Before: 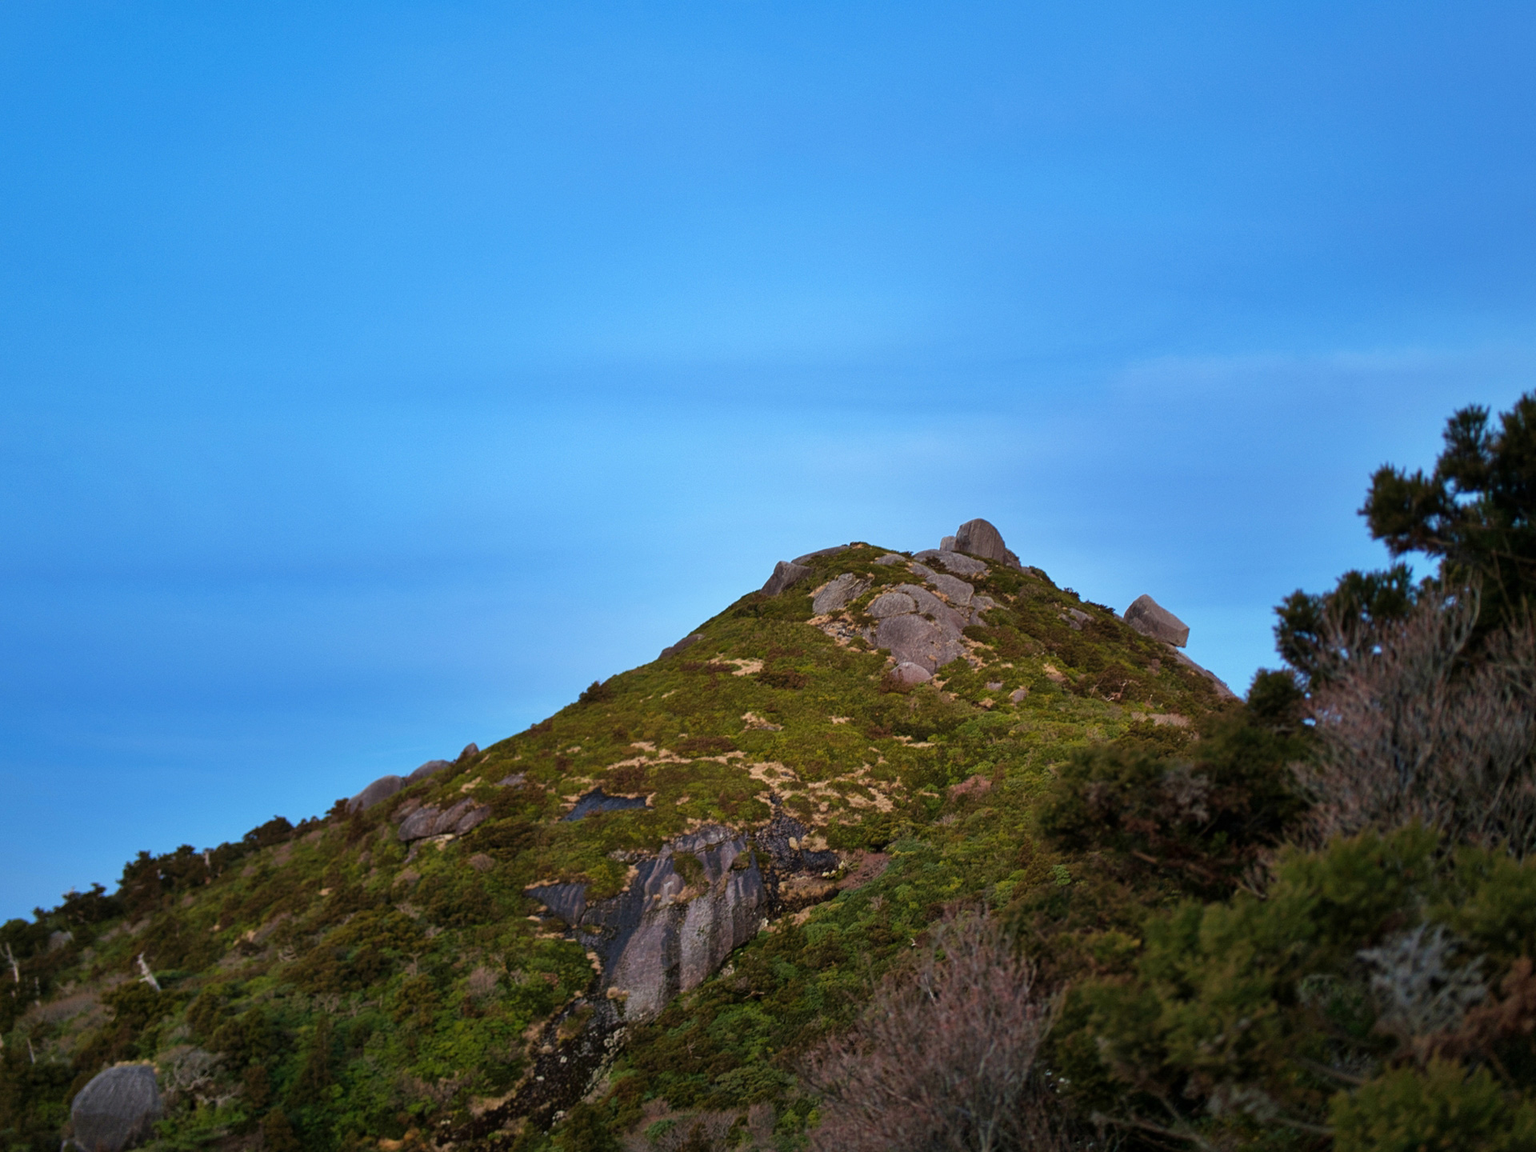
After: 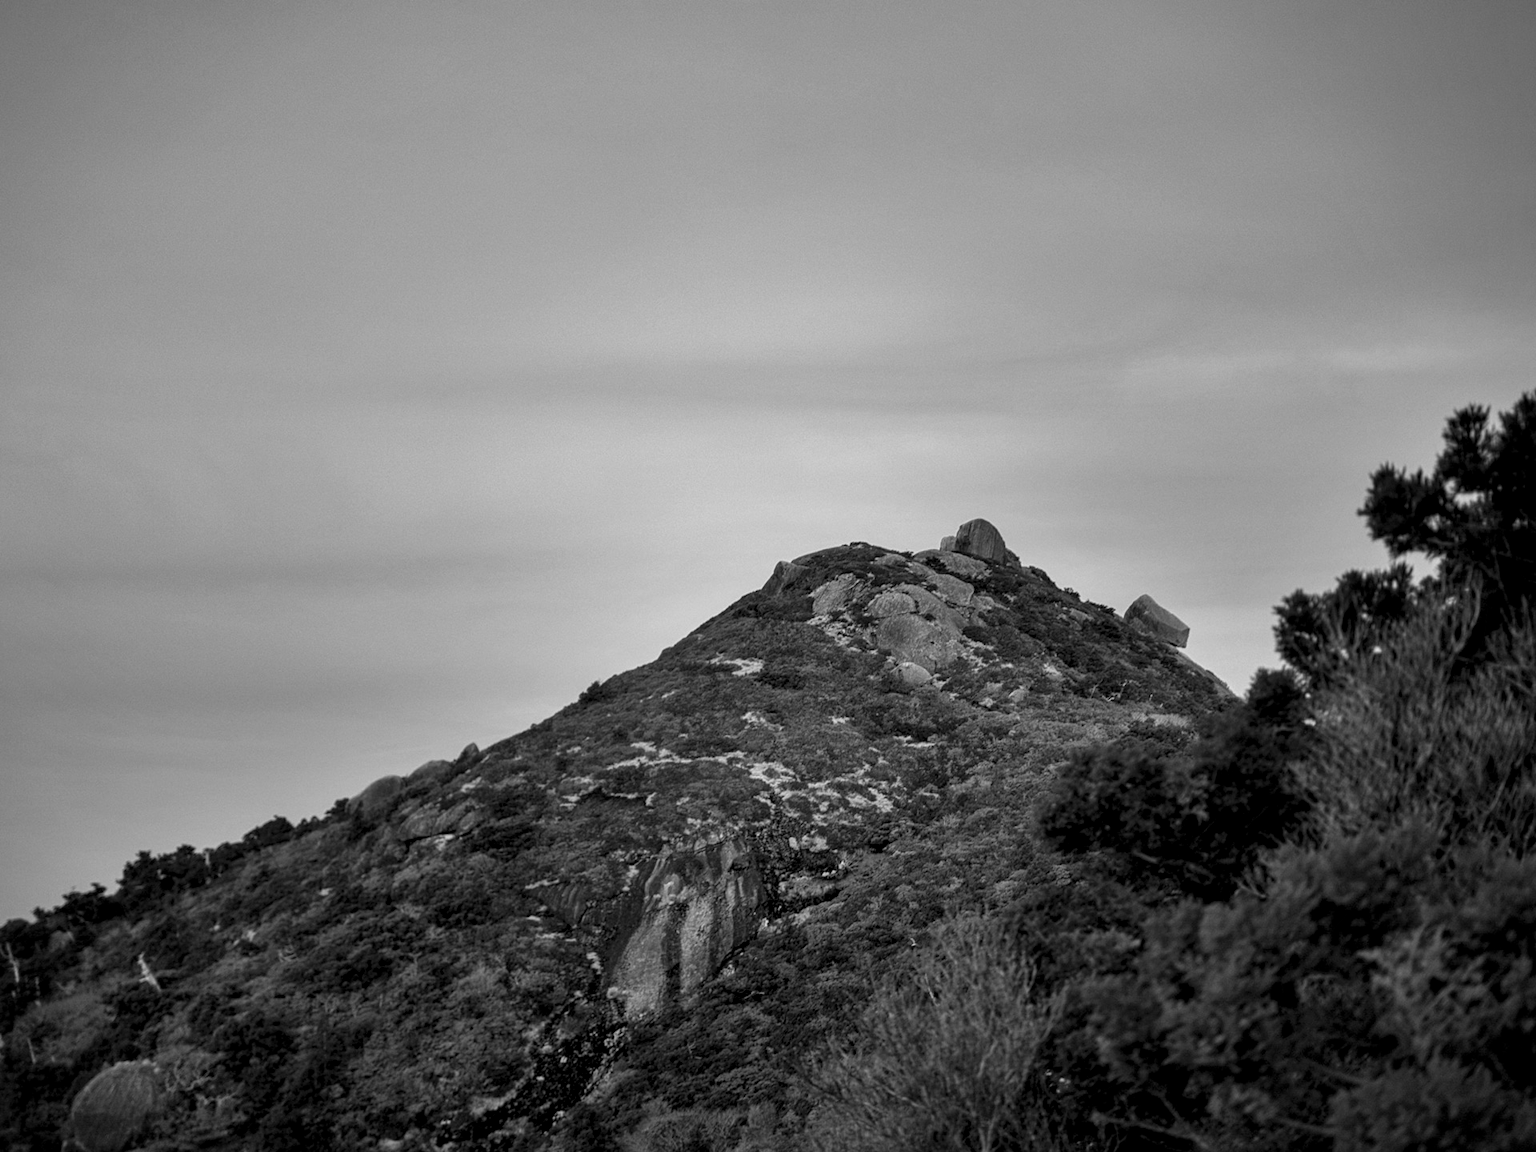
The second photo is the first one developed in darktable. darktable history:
white balance: red 0.925, blue 1.046
monochrome: on, module defaults
local contrast: highlights 60%, shadows 60%, detail 160%
vignetting: fall-off start 97.23%, saturation -0.024, center (-0.033, -0.042), width/height ratio 1.179, unbound false
contrast equalizer: octaves 7, y [[0.6 ×6], [0.55 ×6], [0 ×6], [0 ×6], [0 ×6]], mix -0.2
